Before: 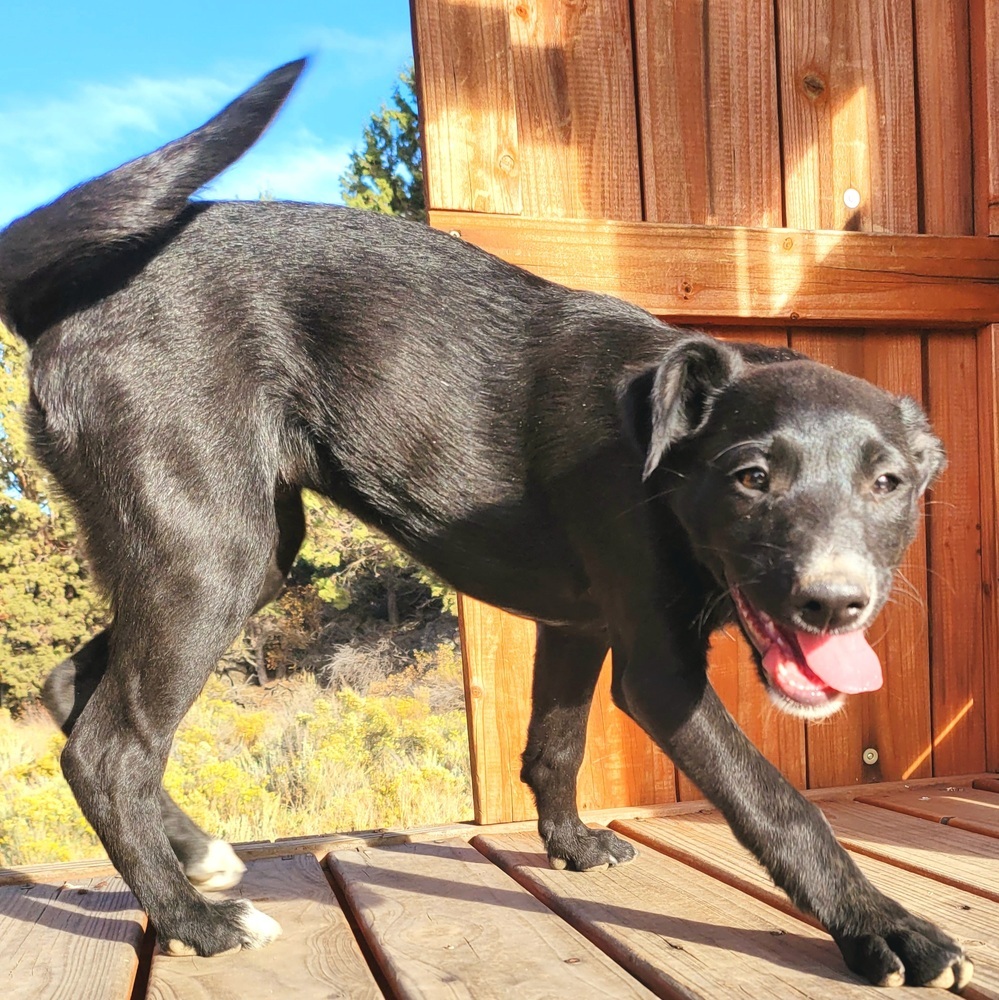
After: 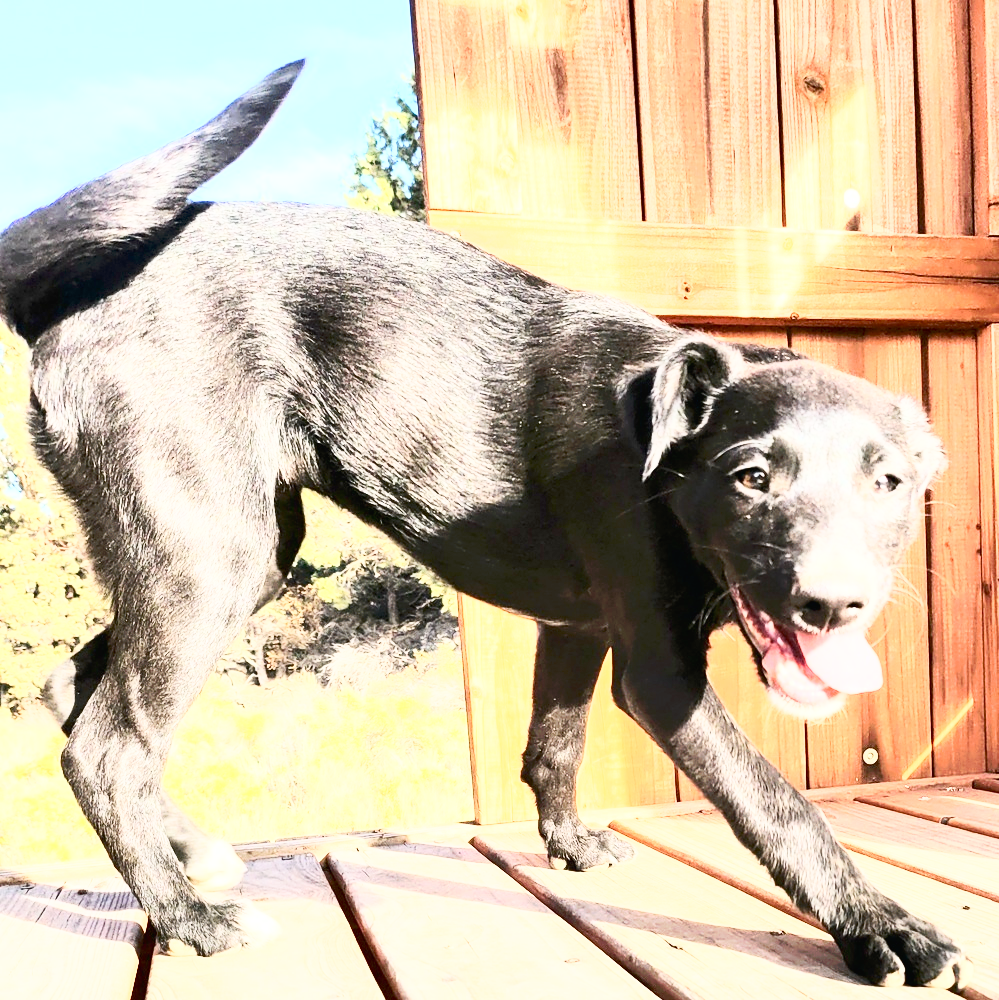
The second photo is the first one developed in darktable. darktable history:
tone curve: curves: ch0 [(0, 0) (0.003, 0.013) (0.011, 0.017) (0.025, 0.035) (0.044, 0.093) (0.069, 0.146) (0.1, 0.179) (0.136, 0.243) (0.177, 0.294) (0.224, 0.332) (0.277, 0.412) (0.335, 0.454) (0.399, 0.531) (0.468, 0.611) (0.543, 0.669) (0.623, 0.738) (0.709, 0.823) (0.801, 0.881) (0.898, 0.951) (1, 1)], preserve colors none
base curve: curves: ch0 [(0, 0) (0.007, 0.004) (0.027, 0.03) (0.046, 0.07) (0.207, 0.54) (0.442, 0.872) (0.673, 0.972) (1, 1)]
contrast brightness saturation: contrast 0.287
